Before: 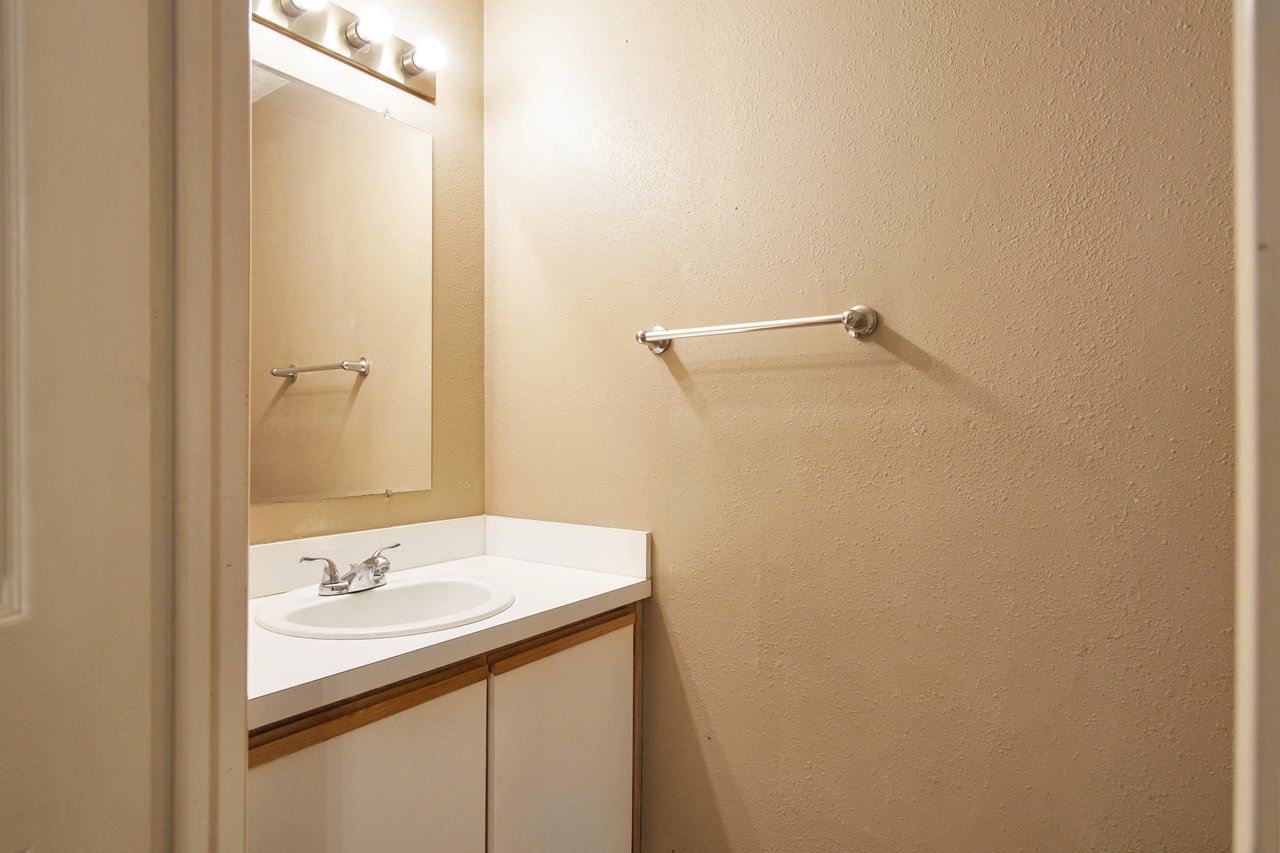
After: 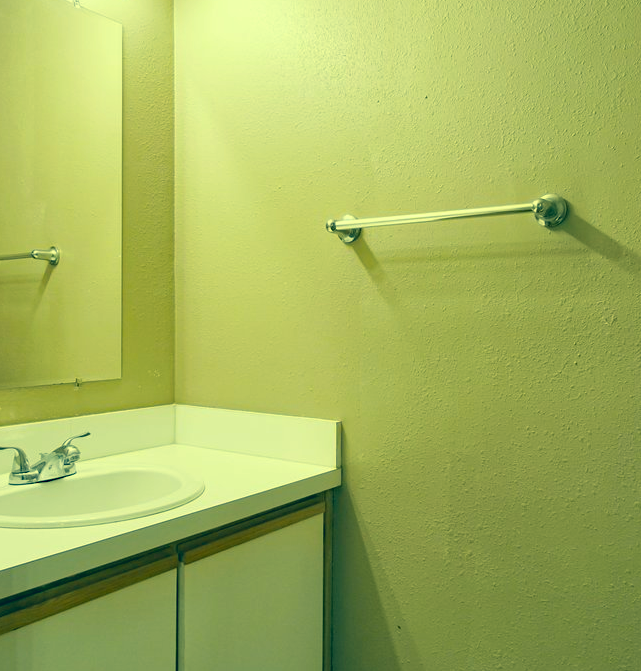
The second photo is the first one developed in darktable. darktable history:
sharpen: radius 2.924, amount 0.875, threshold 47.328
haze removal: compatibility mode true, adaptive false
color correction: highlights a* -15.77, highlights b* 39.95, shadows a* -39.32, shadows b* -26.54
crop and rotate: angle 0.016°, left 24.284%, top 13.04%, right 25.564%, bottom 8.244%
tone equalizer: on, module defaults
